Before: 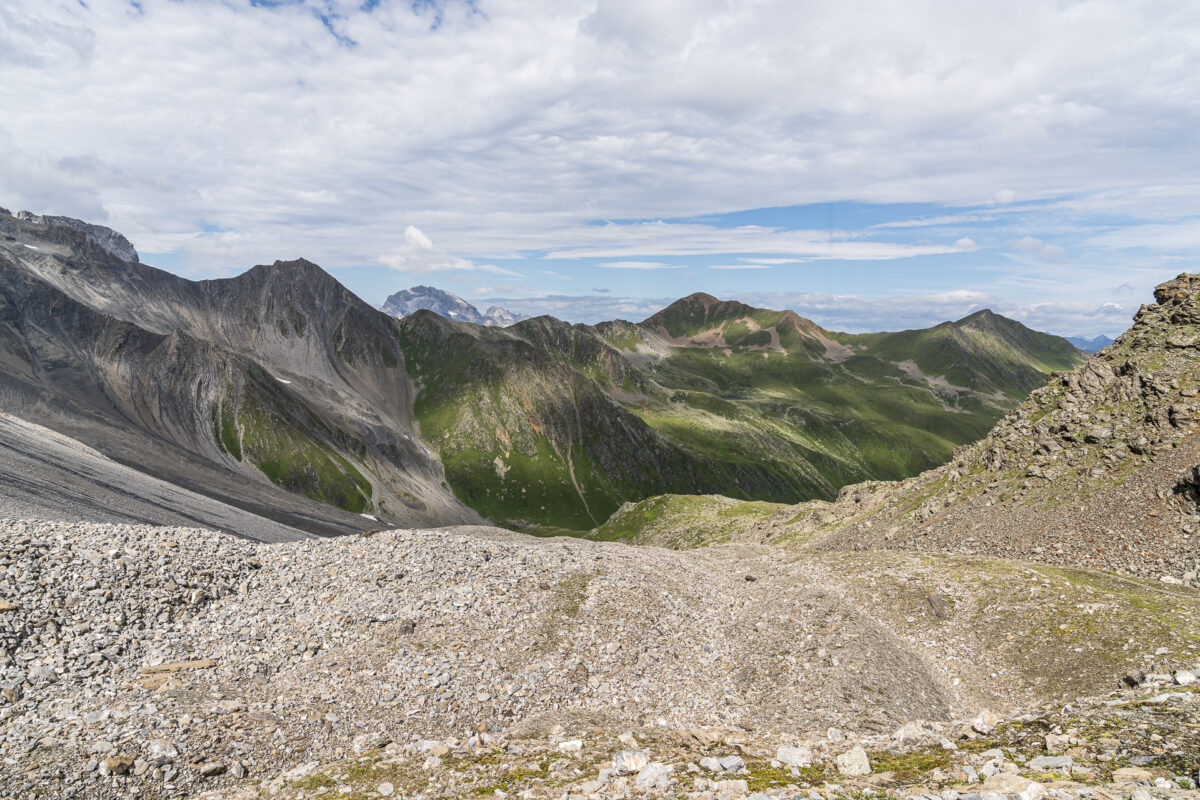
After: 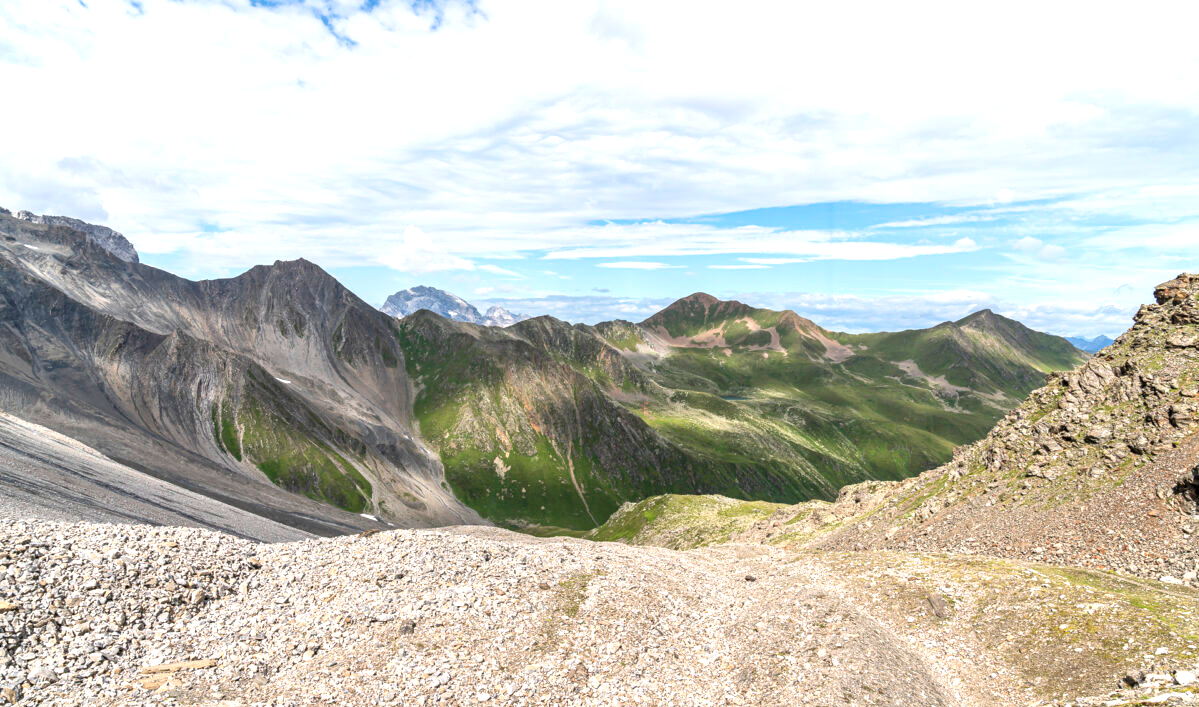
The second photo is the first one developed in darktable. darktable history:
exposure: exposure 0.667 EV, compensate highlight preservation false
crop and rotate: top 0%, bottom 11.576%
